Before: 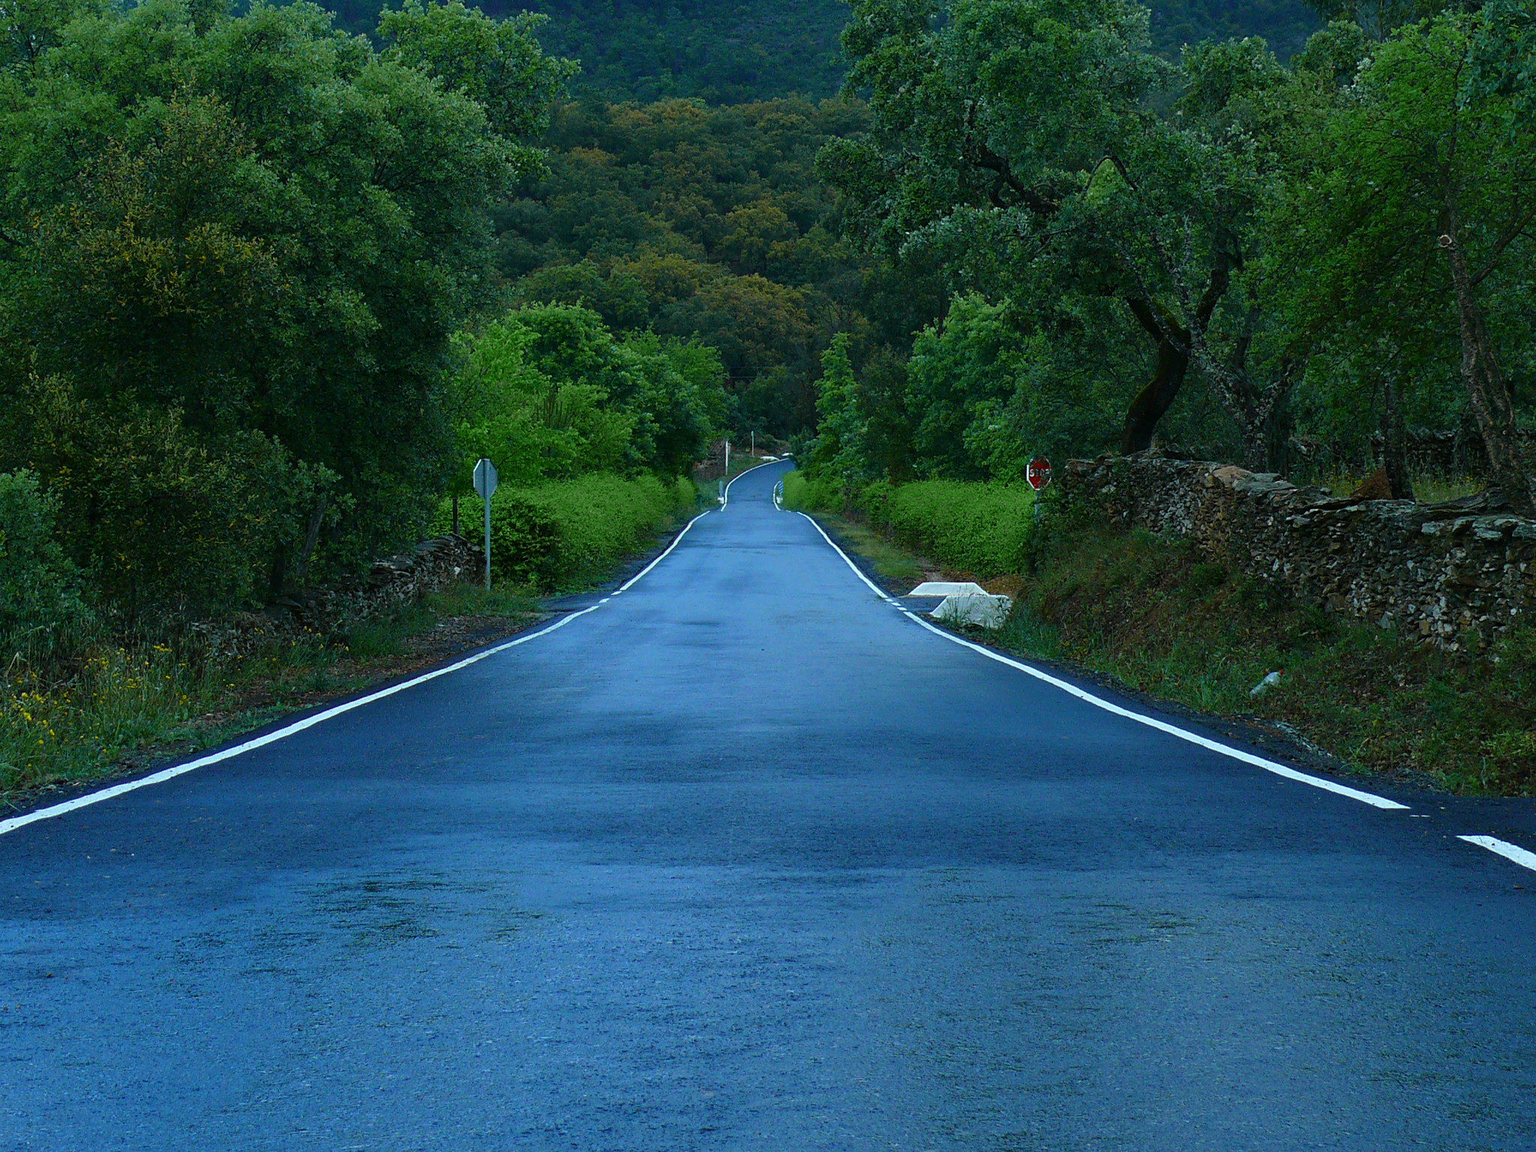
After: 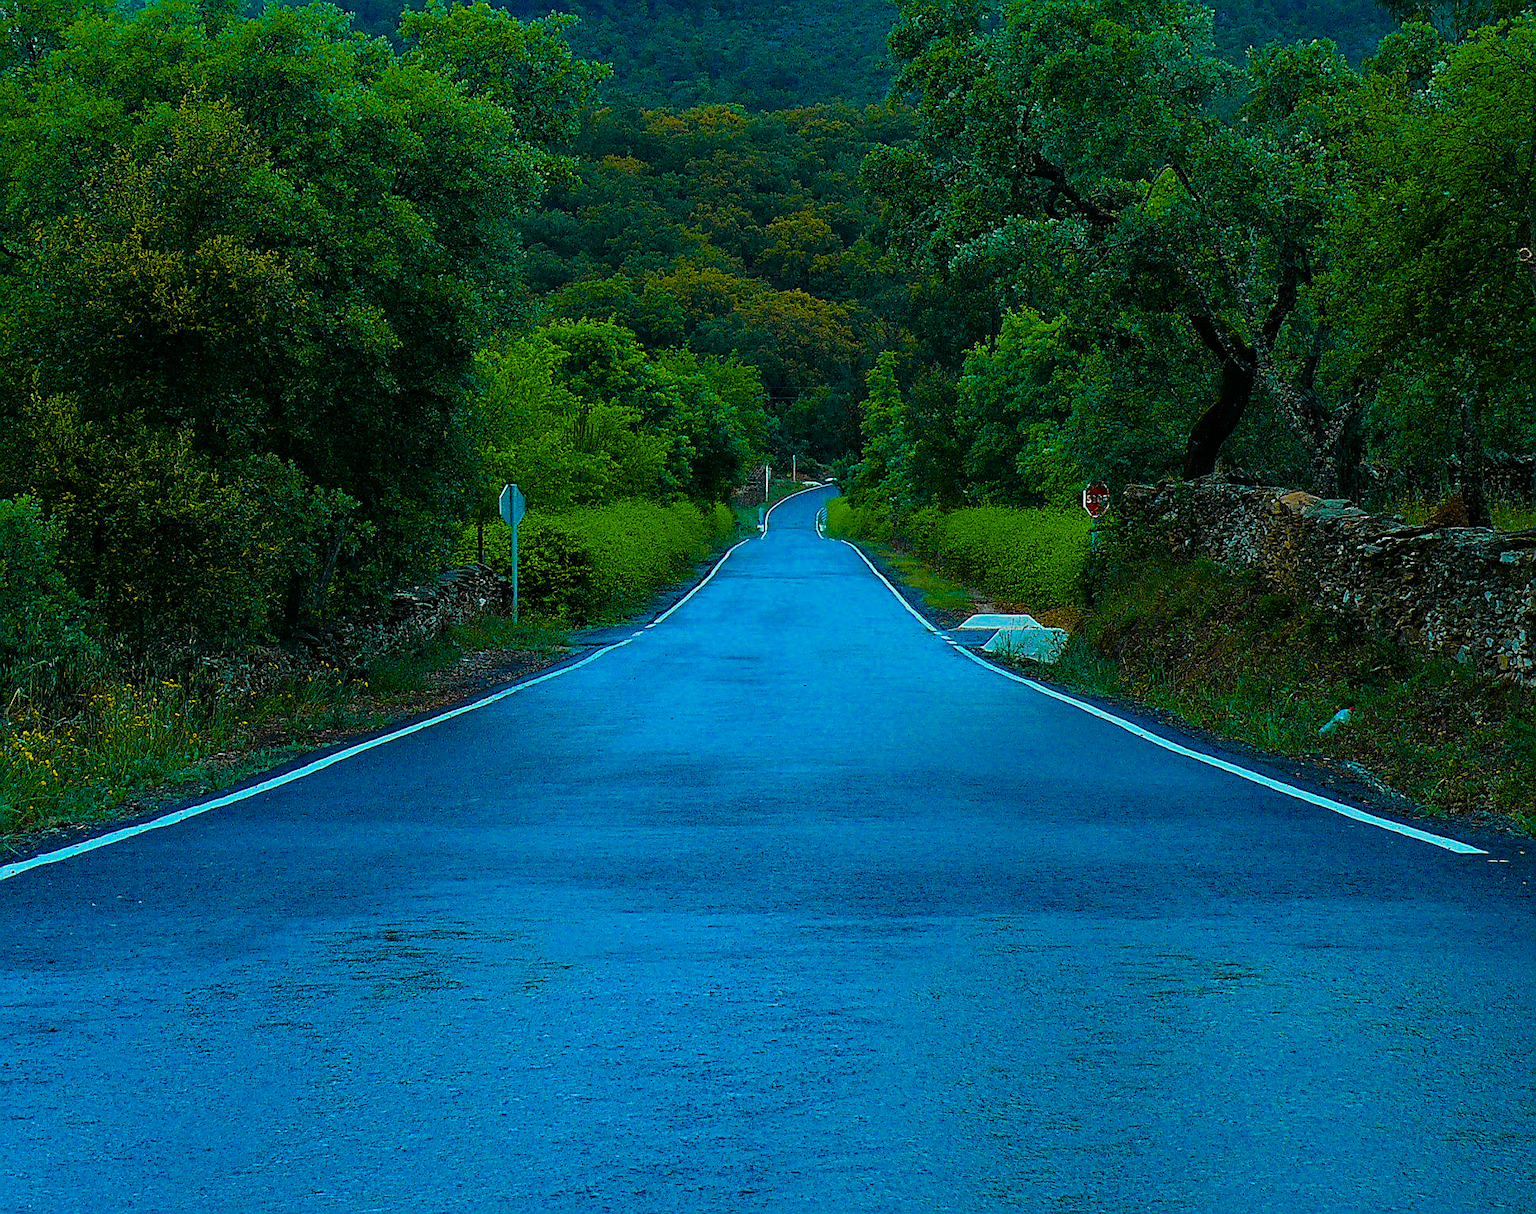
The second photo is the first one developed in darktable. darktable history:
crop and rotate: left 0%, right 5.217%
sharpen: radius 1.377, amount 1.241, threshold 0.78
color balance rgb: highlights gain › chroma 3.315%, highlights gain › hue 57.05°, linear chroma grading › highlights 99.683%, linear chroma grading › global chroma 23.298%, perceptual saturation grading › global saturation 31.115%, global vibrance 20%
filmic rgb: black relative exposure -7.96 EV, white relative exposure 3.97 EV, hardness 4.15, contrast 0.984
